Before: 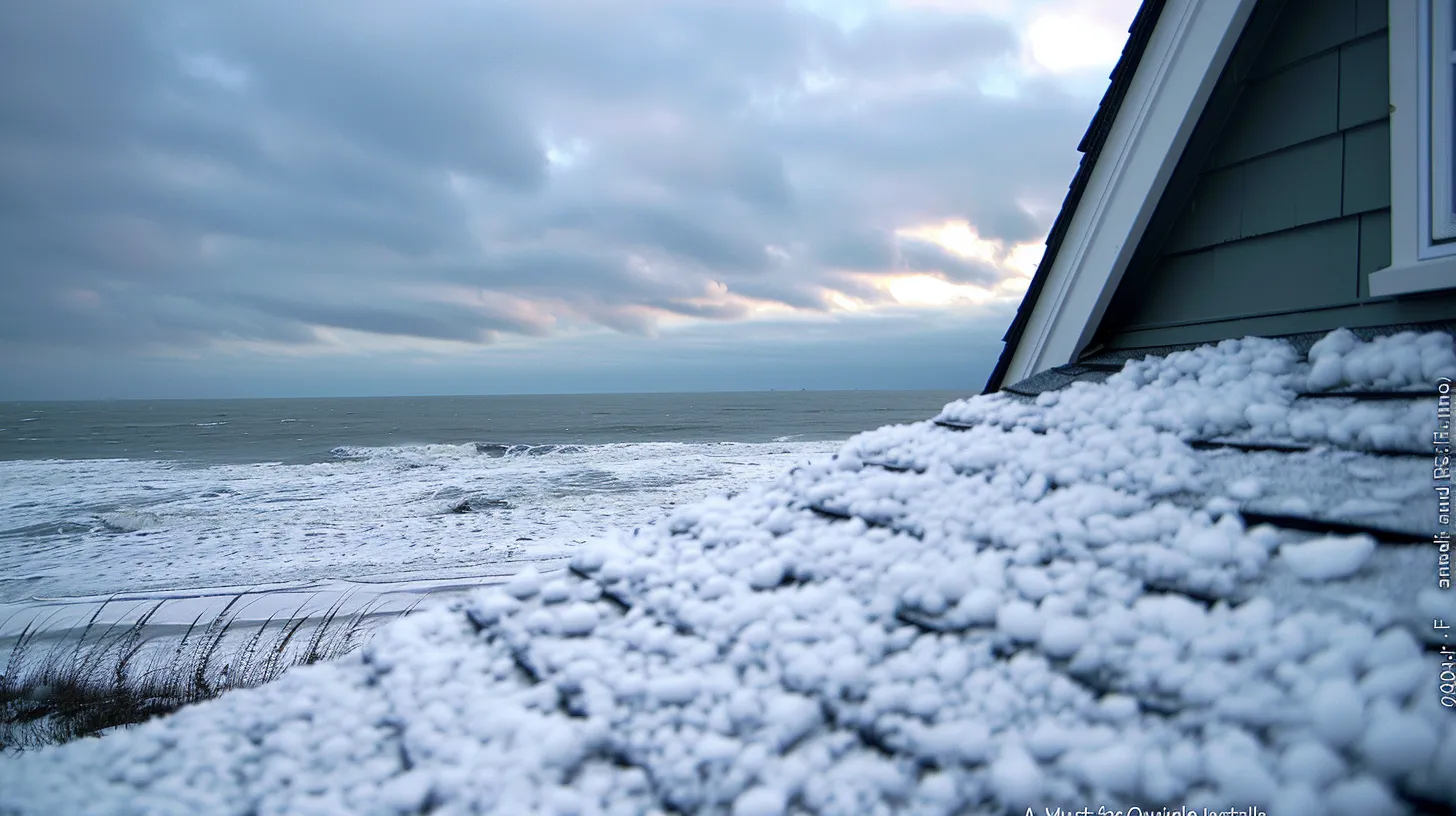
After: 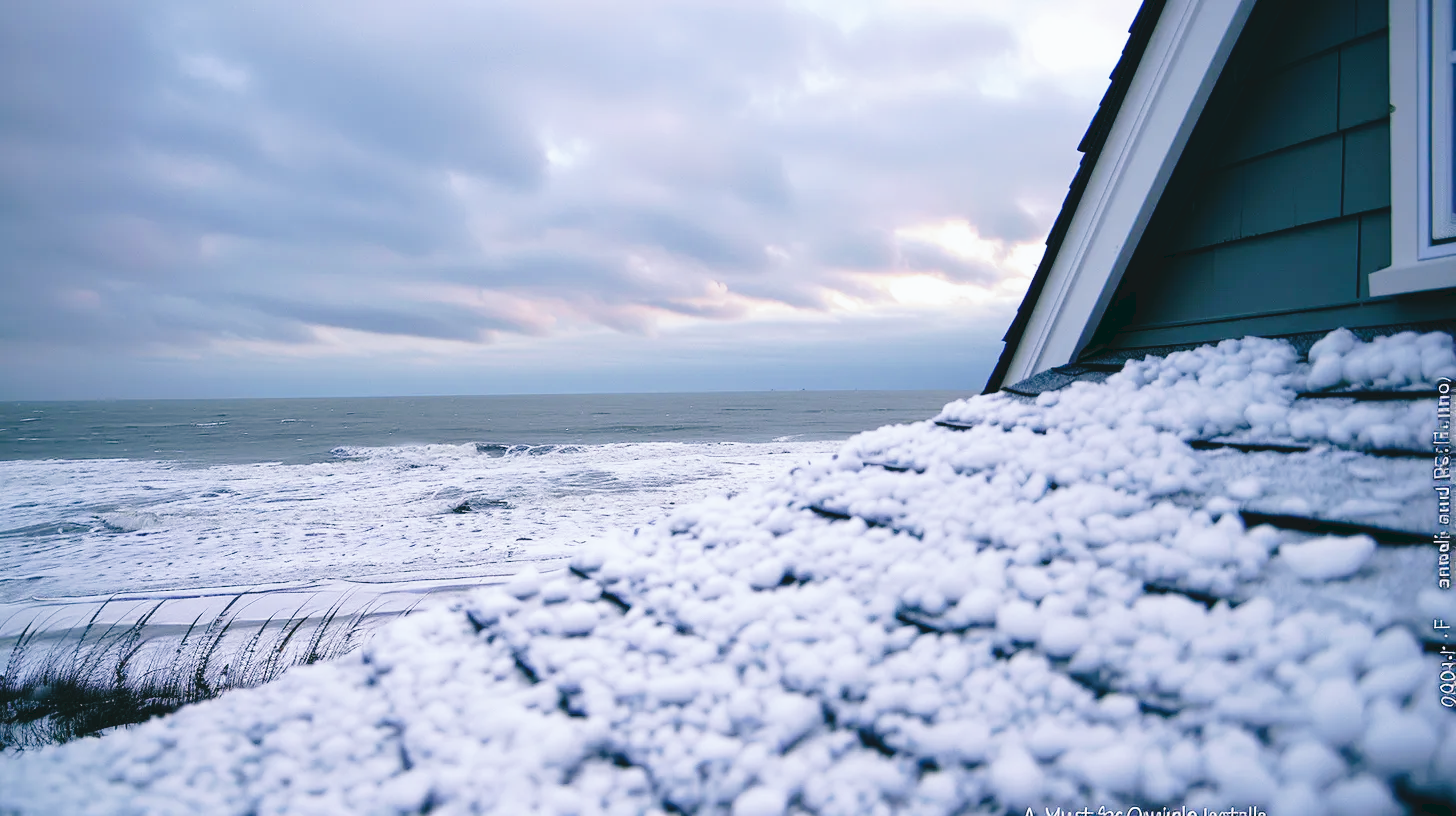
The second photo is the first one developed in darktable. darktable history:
tone curve: curves: ch0 [(0, 0) (0.003, 0.072) (0.011, 0.073) (0.025, 0.072) (0.044, 0.076) (0.069, 0.089) (0.1, 0.103) (0.136, 0.123) (0.177, 0.158) (0.224, 0.21) (0.277, 0.275) (0.335, 0.372) (0.399, 0.463) (0.468, 0.556) (0.543, 0.633) (0.623, 0.712) (0.709, 0.795) (0.801, 0.869) (0.898, 0.942) (1, 1)], preserve colors none
color look up table: target L [91.12, 91.92, 90.42, 91.49, 88.13, 83.73, 74.55, 66.47, 62.88, 59.35, 45.97, 24.75, 200.09, 77.04, 67.91, 68.16, 63.95, 53.23, 55.35, 48.51, 48.42, 43.69, 43.91, 38.92, 33, 26.82, 16.76, 15.87, 94.98, 76.98, 77.4, 70.61, 65.66, 54.8, 51.01, 48.81, 38.44, 39.08, 36.74, 35.69, 17.89, 11.99, 3.413, 95.25, 85.86, 77.15, 59.49, 51.07, 39.92], target a [-4.637, -31.21, -32.04, -27.97, -57.63, -18.9, -11.44, -25.62, -60.1, -32.06, -40.02, -24.08, 0, 9.117, 36.79, 29.02, 3.519, 52.72, 28.66, 72.64, 49.33, 1.658, 22.17, 14.86, 43.7, 25.24, 25.01, -5.512, 3.659, 31.63, 12.81, 24.12, 56.34, 71.96, 78.61, 25.44, 23.55, 38.26, 51.17, 56.79, 7.682, 39.91, -9.416, -7.355, -22.51, -8.67, -17.8, -8.944, -19.85], target b [14.41, 38.85, 20.13, 8.83, 30.3, 8.11, 5.165, 26.17, 38.98, 7.343, 33.54, 18.36, 0, 70.98, 27.07, 57.23, 57.49, 19.6, 34.43, 30.31, 50.29, 20.31, 42.63, 6.59, 14.85, 38.12, 5.412, 9.516, -5.024, -12.8, -7.97, -38.77, -29.63, -56.77, -34.8, -25.69, -80.81, -53.16, -15.17, -78.65, -29.23, -51.81, -6.516, -6.066, -13.54, -31.92, -19.9, -52.64, -8.391], num patches 49
